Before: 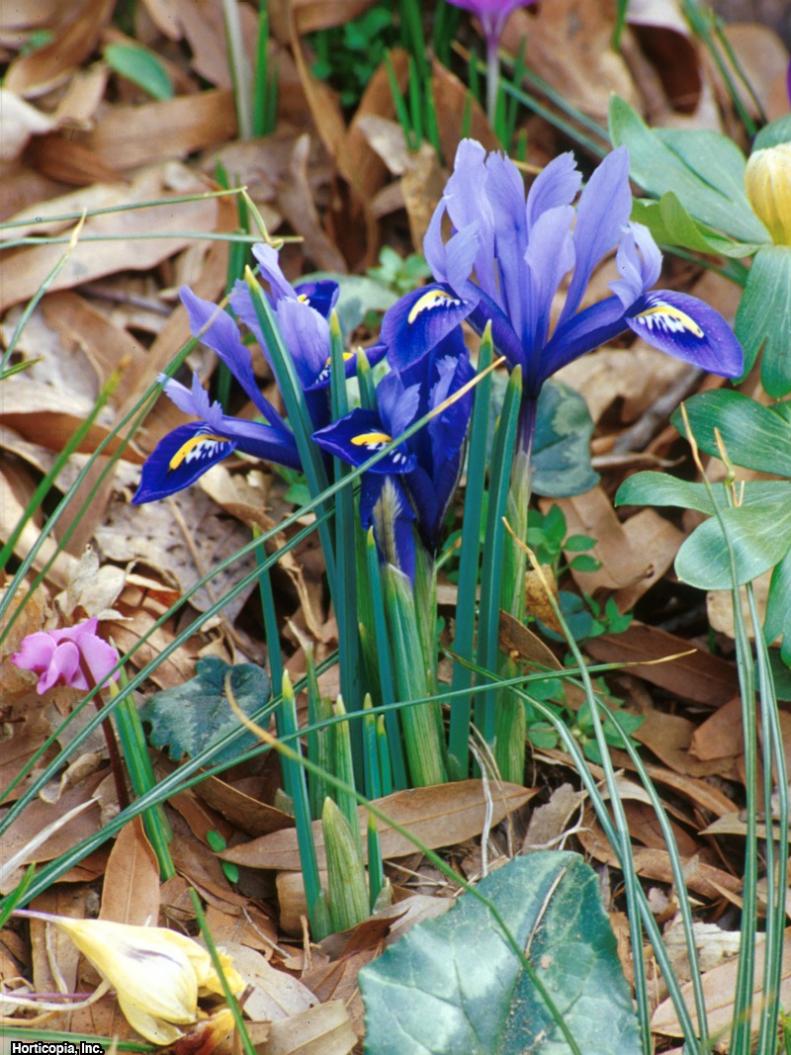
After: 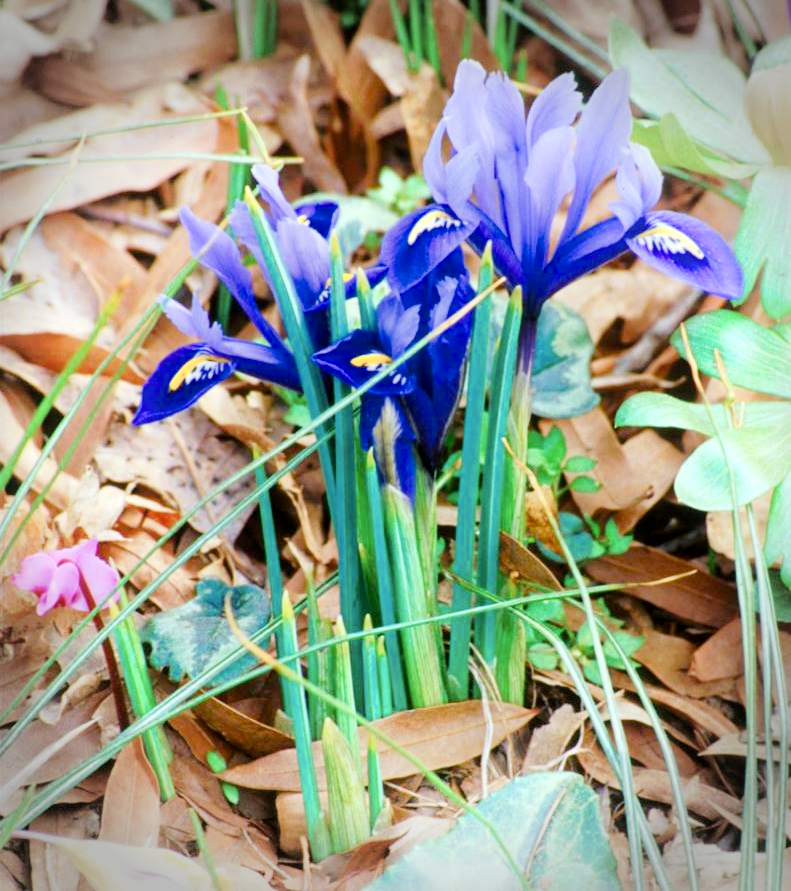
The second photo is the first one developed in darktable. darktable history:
filmic rgb: black relative exposure -7.65 EV, white relative exposure 4.56 EV, hardness 3.61
crop: top 7.578%, bottom 7.938%
local contrast: mode bilateral grid, contrast 20, coarseness 49, detail 130%, midtone range 0.2
shadows and highlights: shadows -53.63, highlights 84.77, soften with gaussian
exposure: black level correction 0, exposure 1.097 EV, compensate highlight preservation false
color zones: curves: ch0 [(0.25, 0.5) (0.463, 0.627) (0.484, 0.637) (0.75, 0.5)]
color balance rgb: shadows lift › hue 87.54°, perceptual saturation grading › global saturation 20%, perceptual saturation grading › highlights -25.479%, perceptual saturation grading › shadows 25.031%, global vibrance 22.044%
vignetting: fall-off radius 31%, unbound false
